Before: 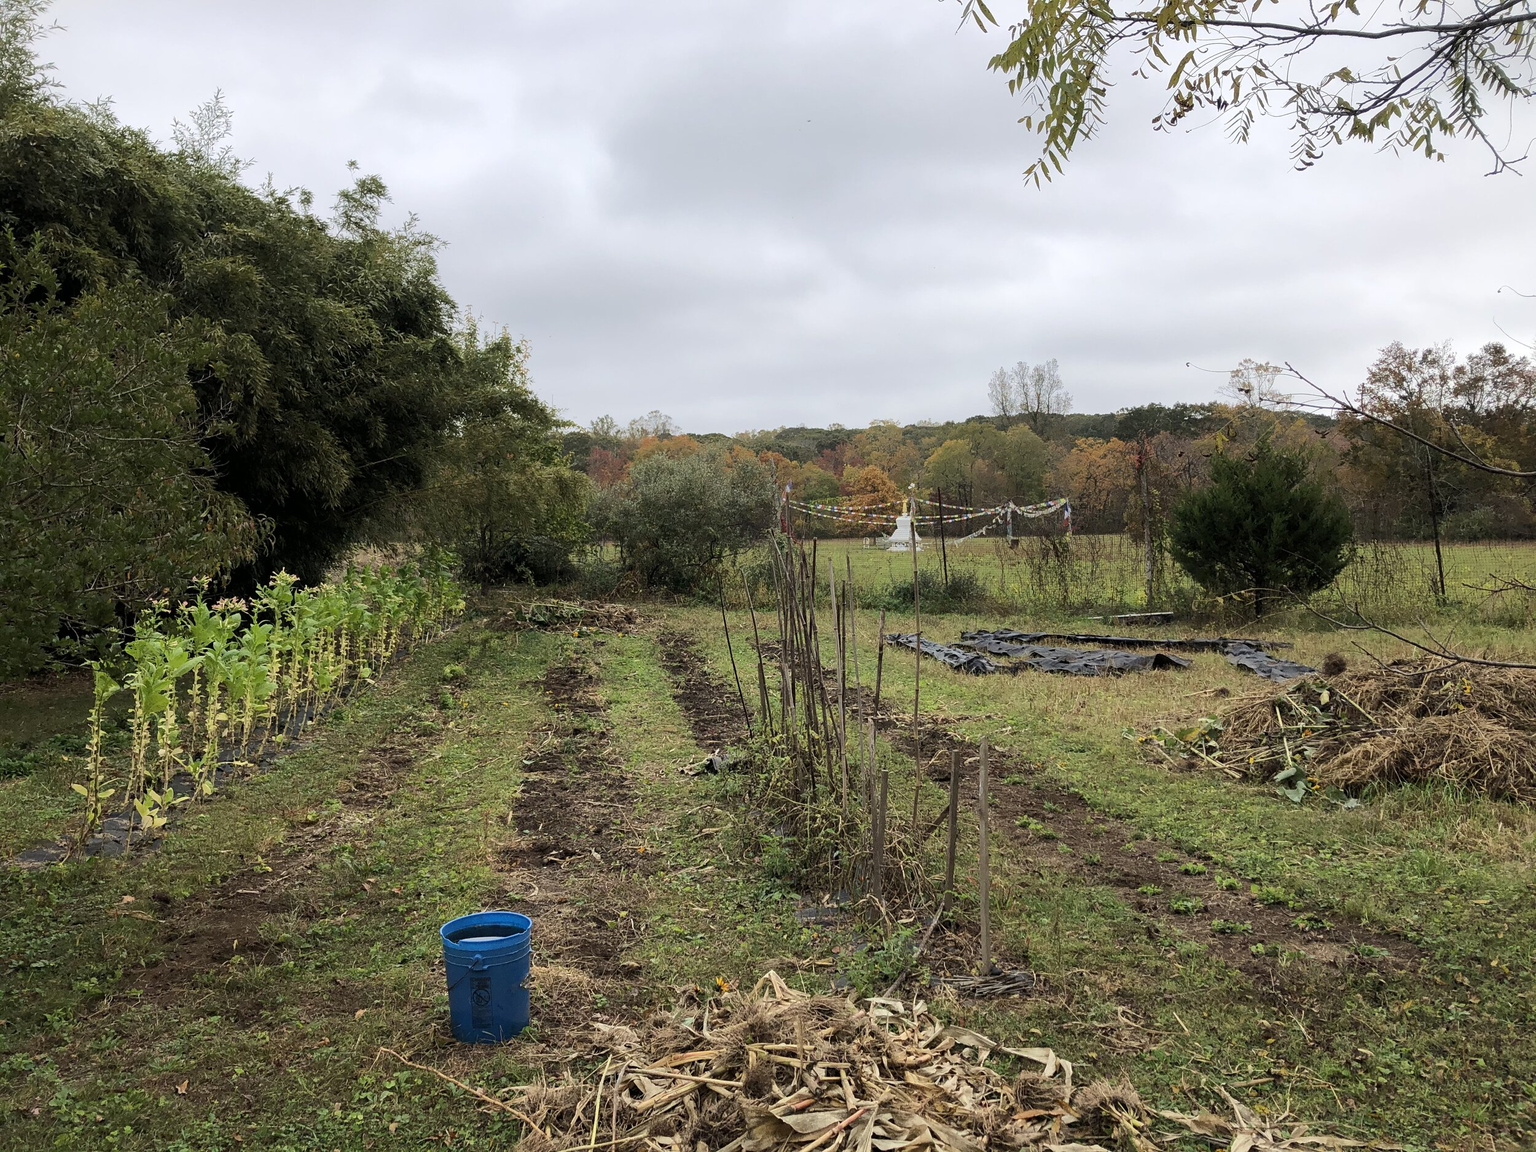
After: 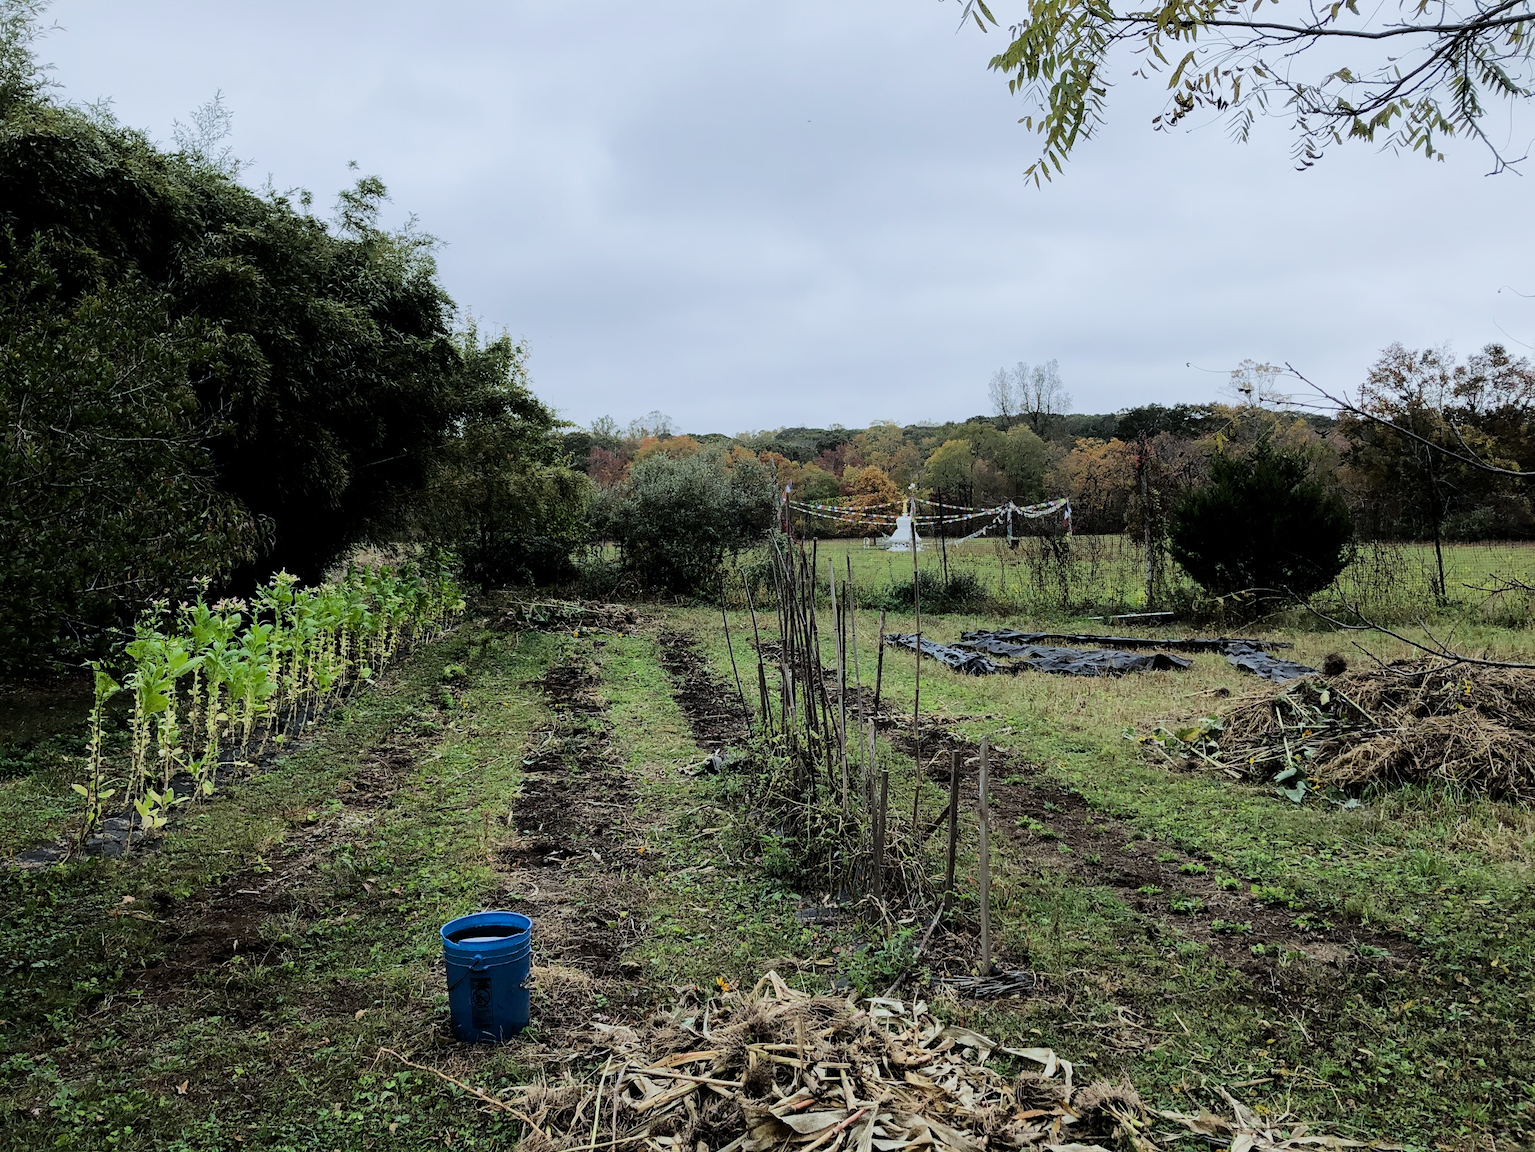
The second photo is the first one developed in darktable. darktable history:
contrast brightness saturation: contrast 0.07
white balance: red 0.924, blue 1.095
filmic rgb: black relative exposure -5 EV, hardness 2.88, contrast 1.3, highlights saturation mix -30%
exposure: compensate highlight preservation false
